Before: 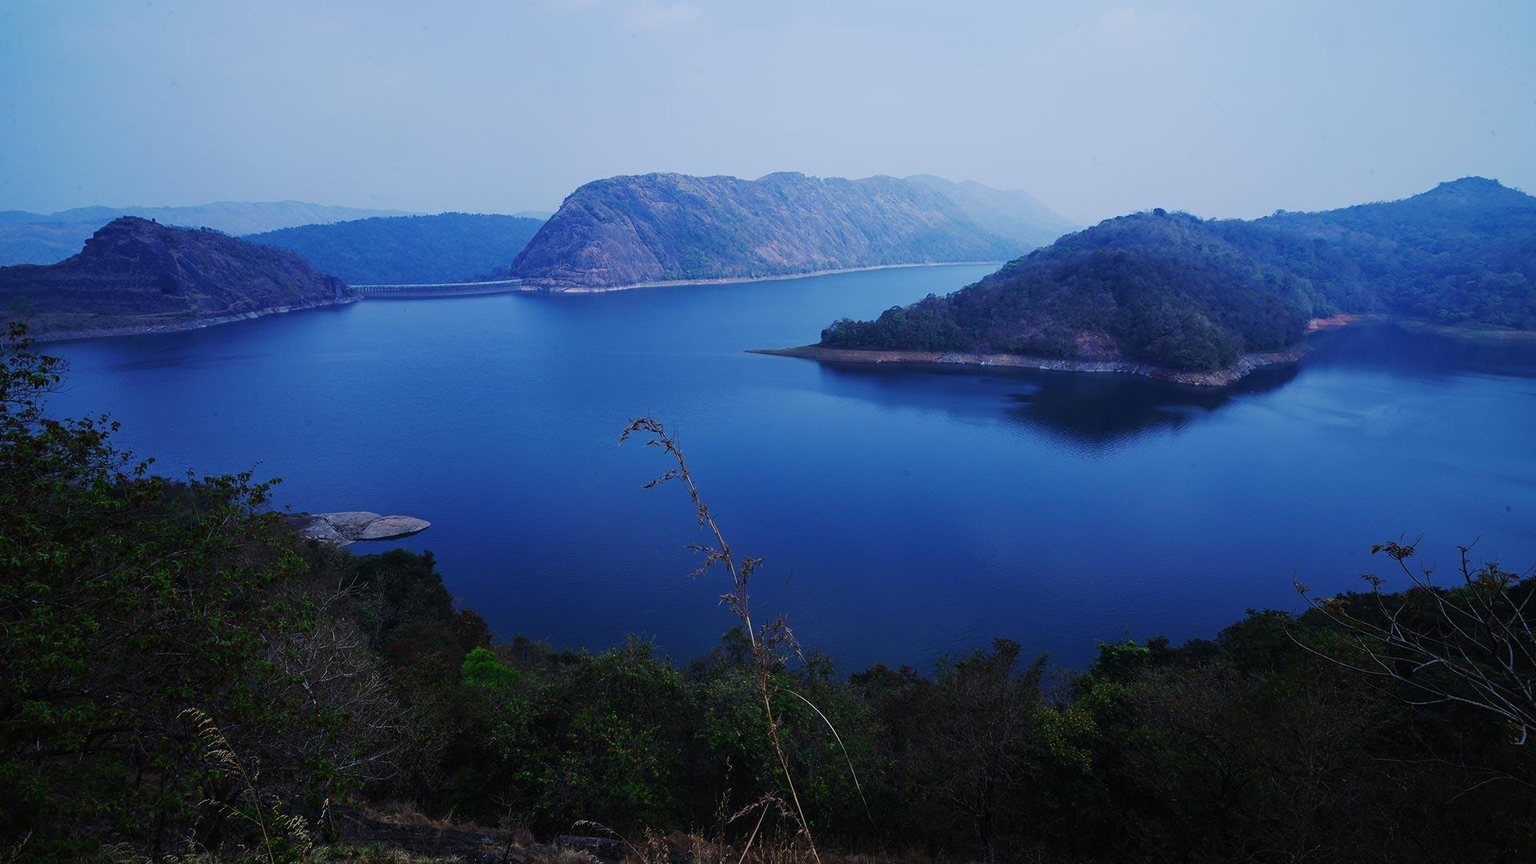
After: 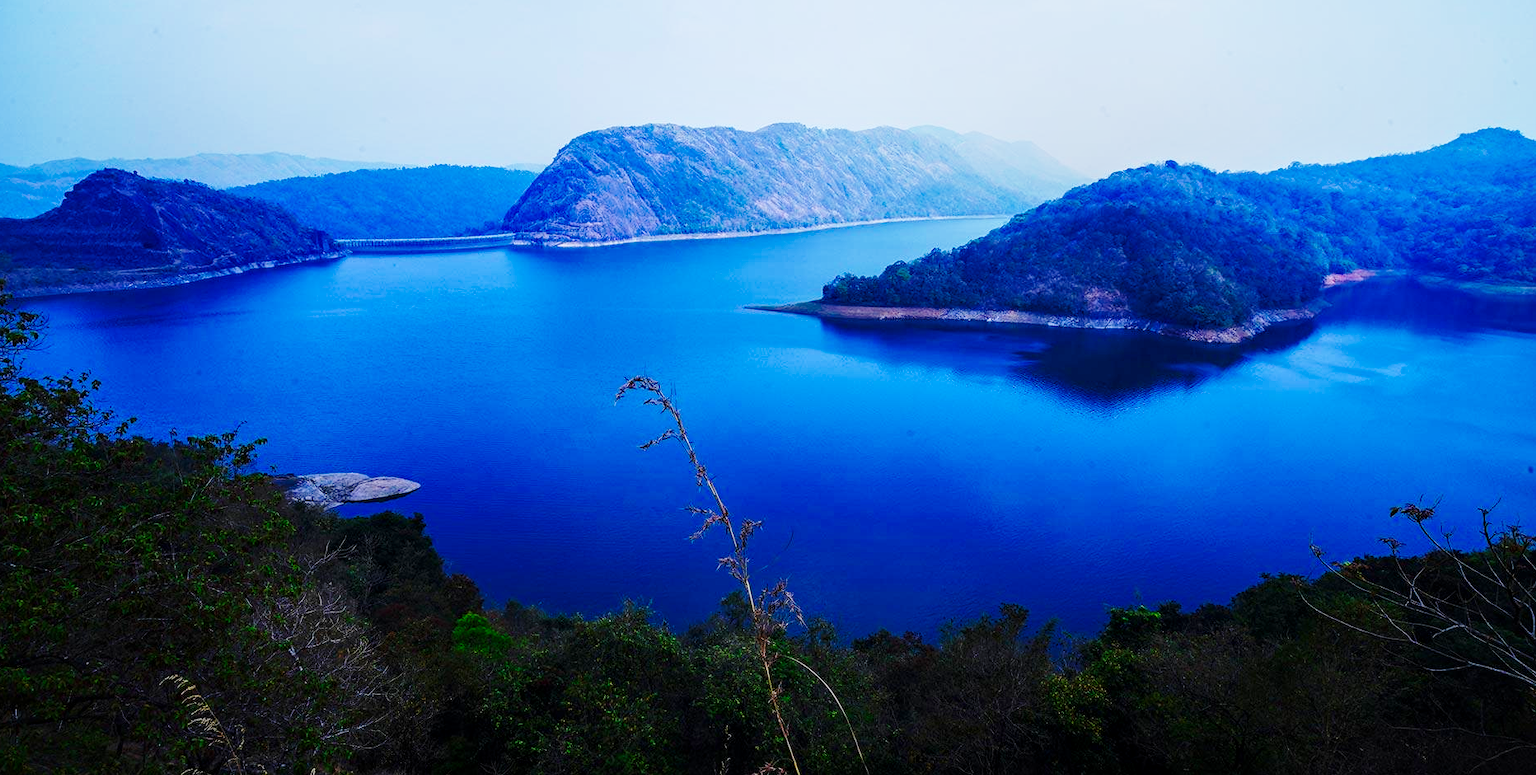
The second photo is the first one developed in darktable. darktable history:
color balance rgb: perceptual saturation grading › global saturation 35%, perceptual saturation grading › highlights -25%, perceptual saturation grading › shadows 25%, global vibrance 10%
crop: left 1.507%, top 6.147%, right 1.379%, bottom 6.637%
local contrast: on, module defaults
base curve: curves: ch0 [(0, 0) (0.028, 0.03) (0.121, 0.232) (0.46, 0.748) (0.859, 0.968) (1, 1)], preserve colors none
